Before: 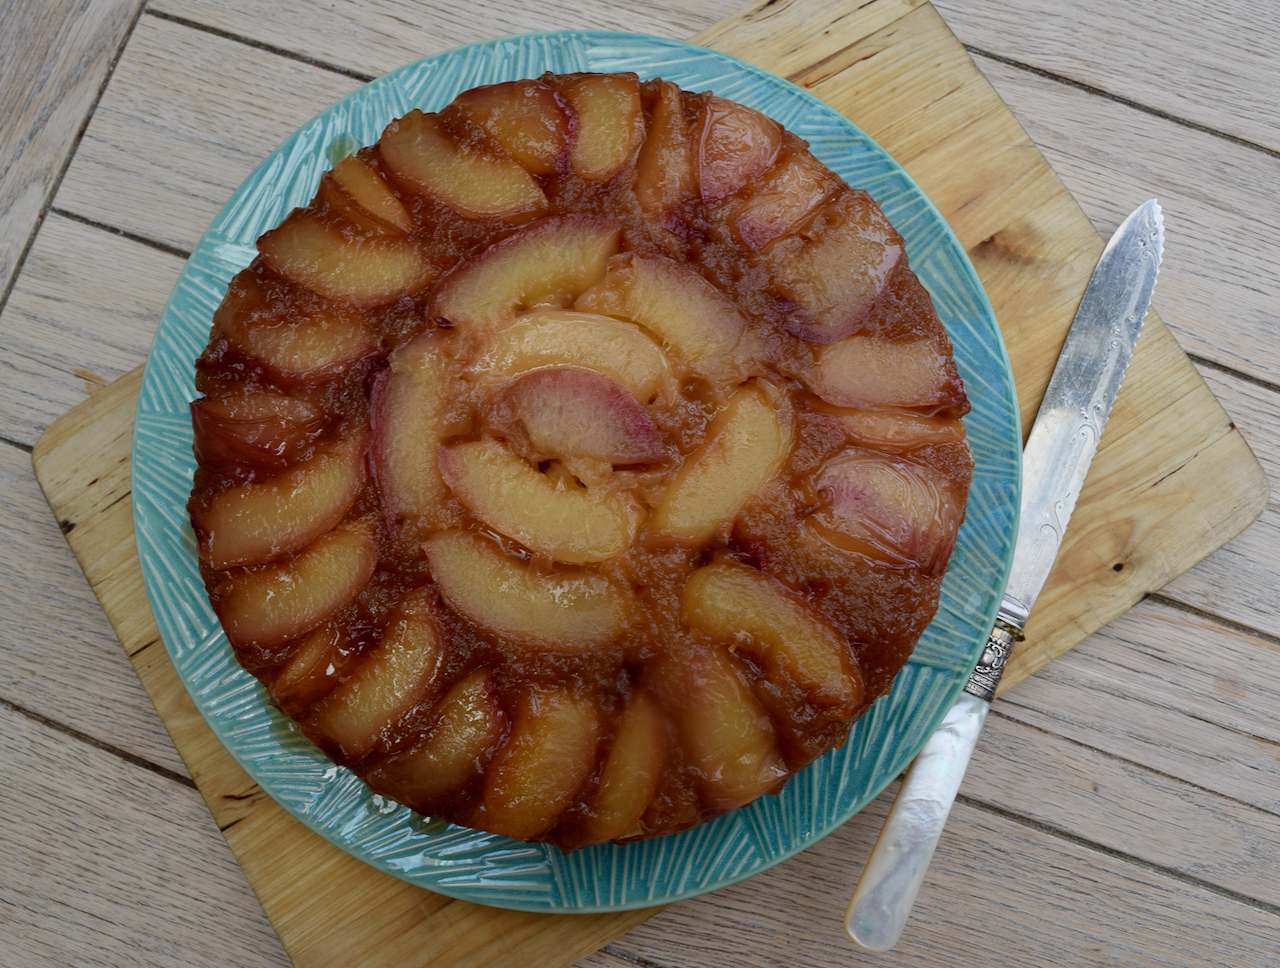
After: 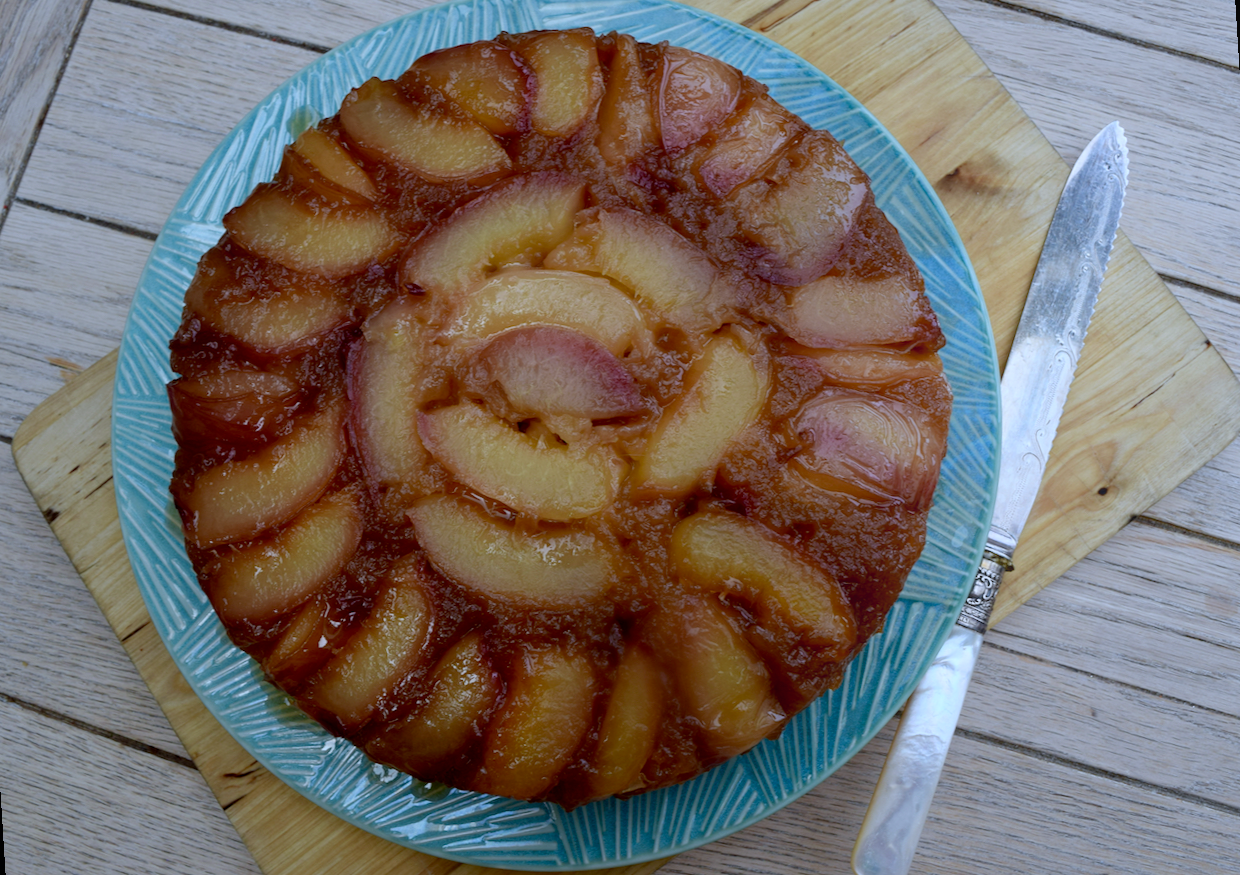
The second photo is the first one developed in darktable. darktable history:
rotate and perspective: rotation -3.52°, crop left 0.036, crop right 0.964, crop top 0.081, crop bottom 0.919
bloom: on, module defaults
white balance: red 0.926, green 1.003, blue 1.133
